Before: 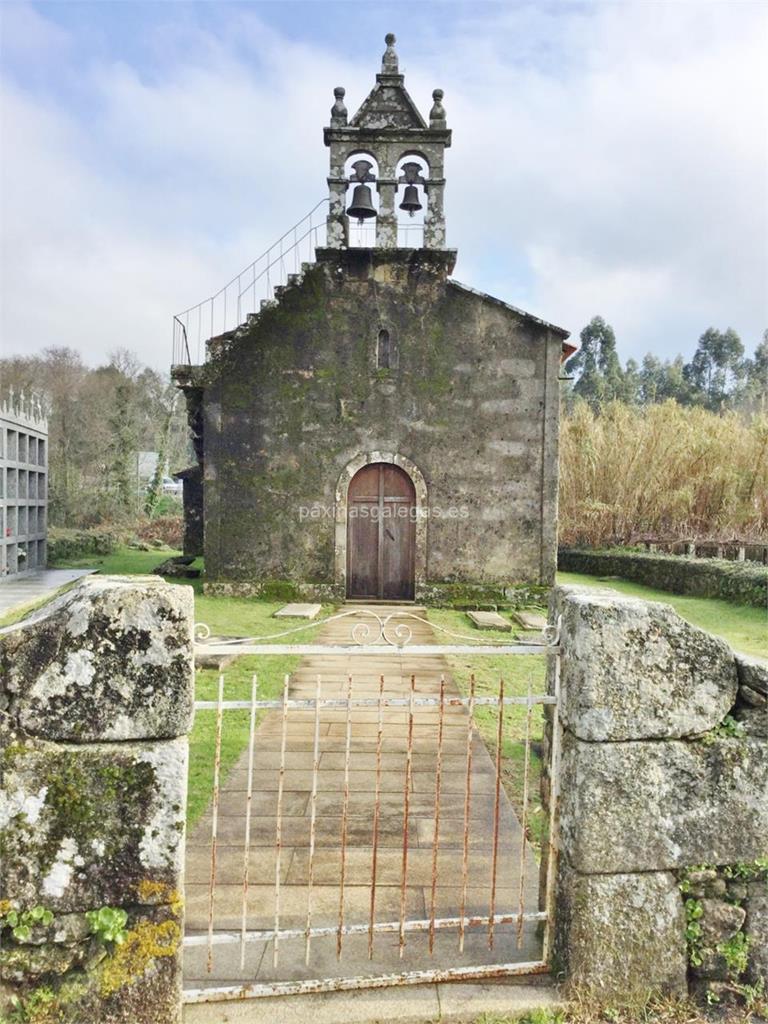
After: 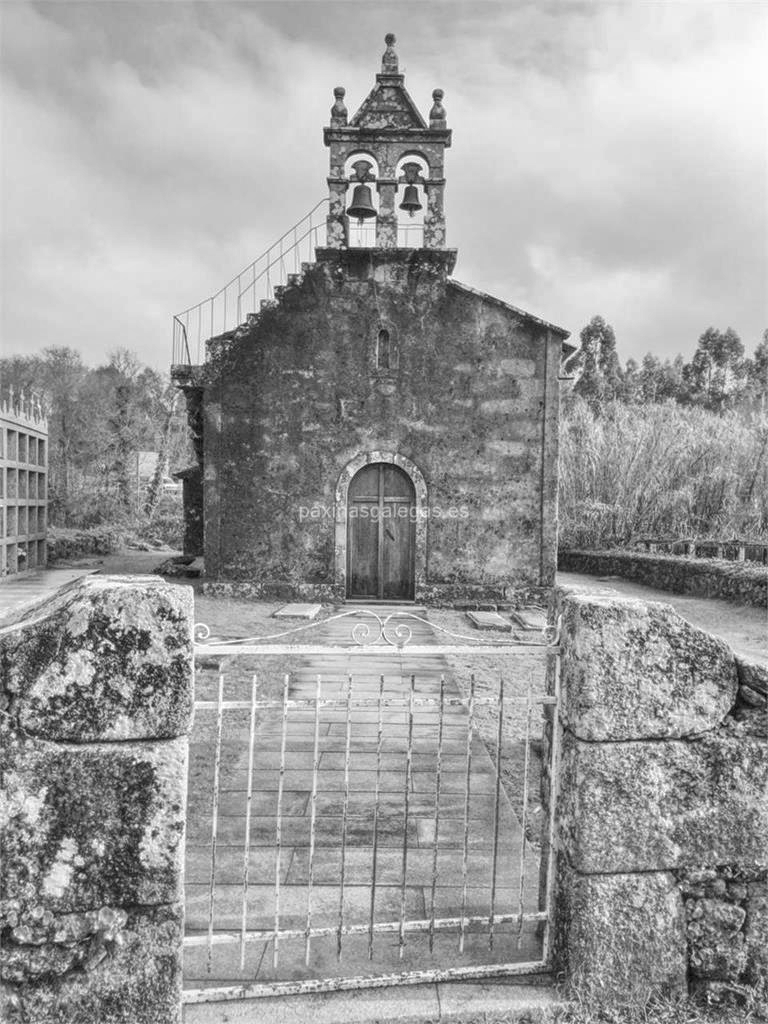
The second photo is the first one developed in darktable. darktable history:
monochrome: a 73.58, b 64.21
local contrast: highlights 74%, shadows 55%, detail 176%, midtone range 0.207
